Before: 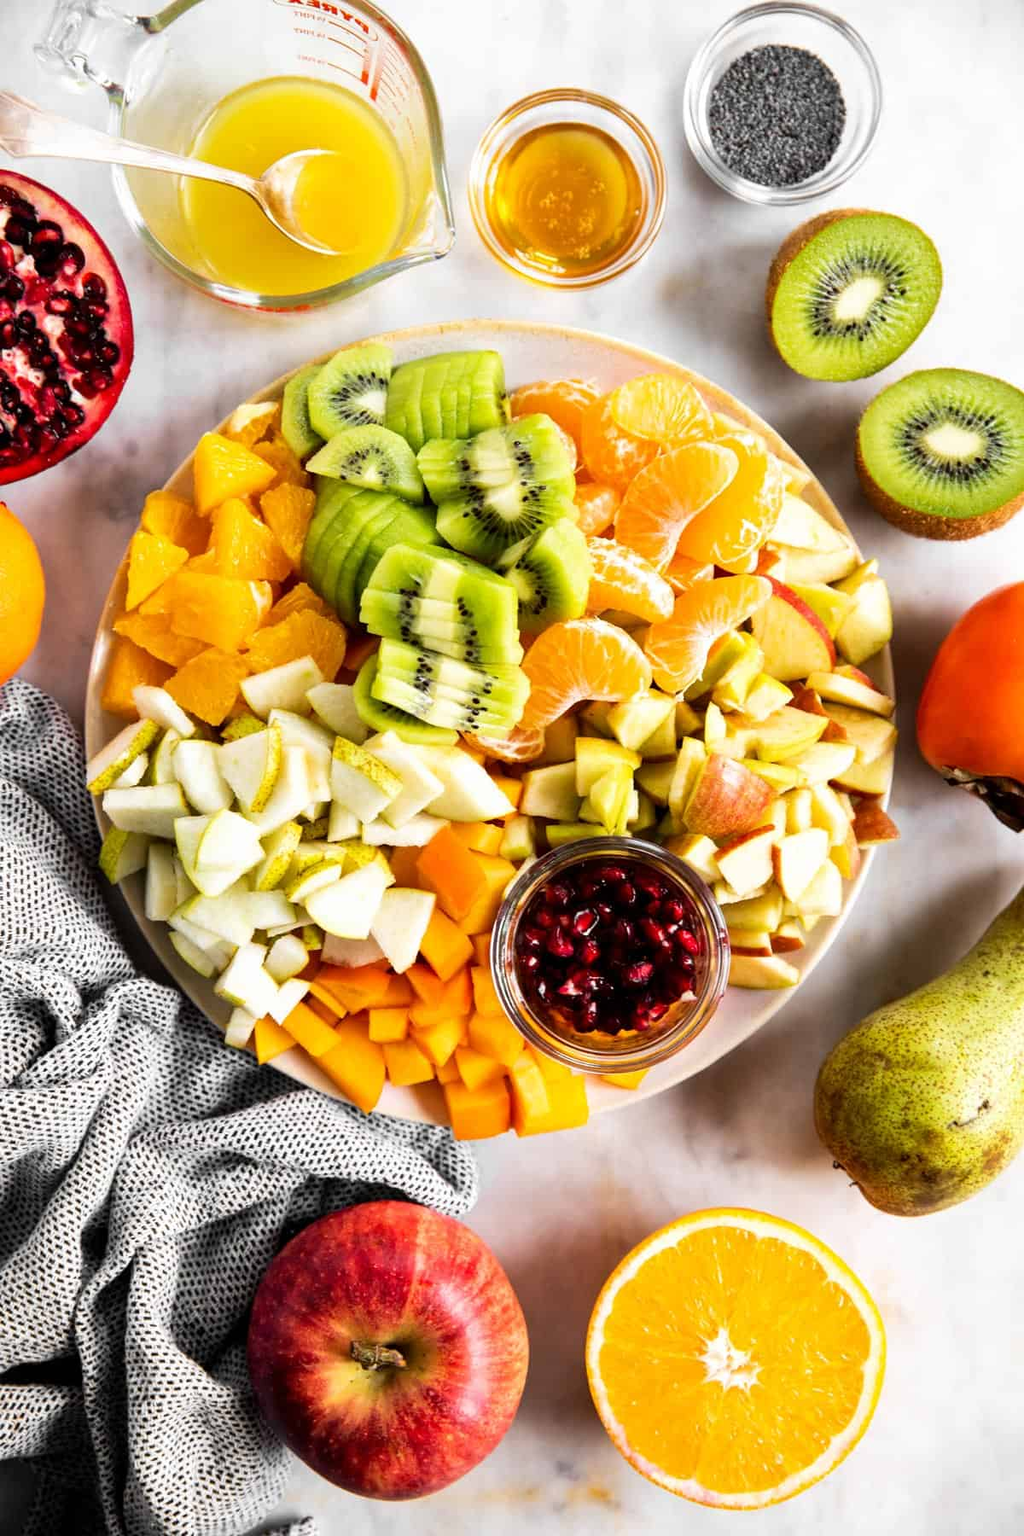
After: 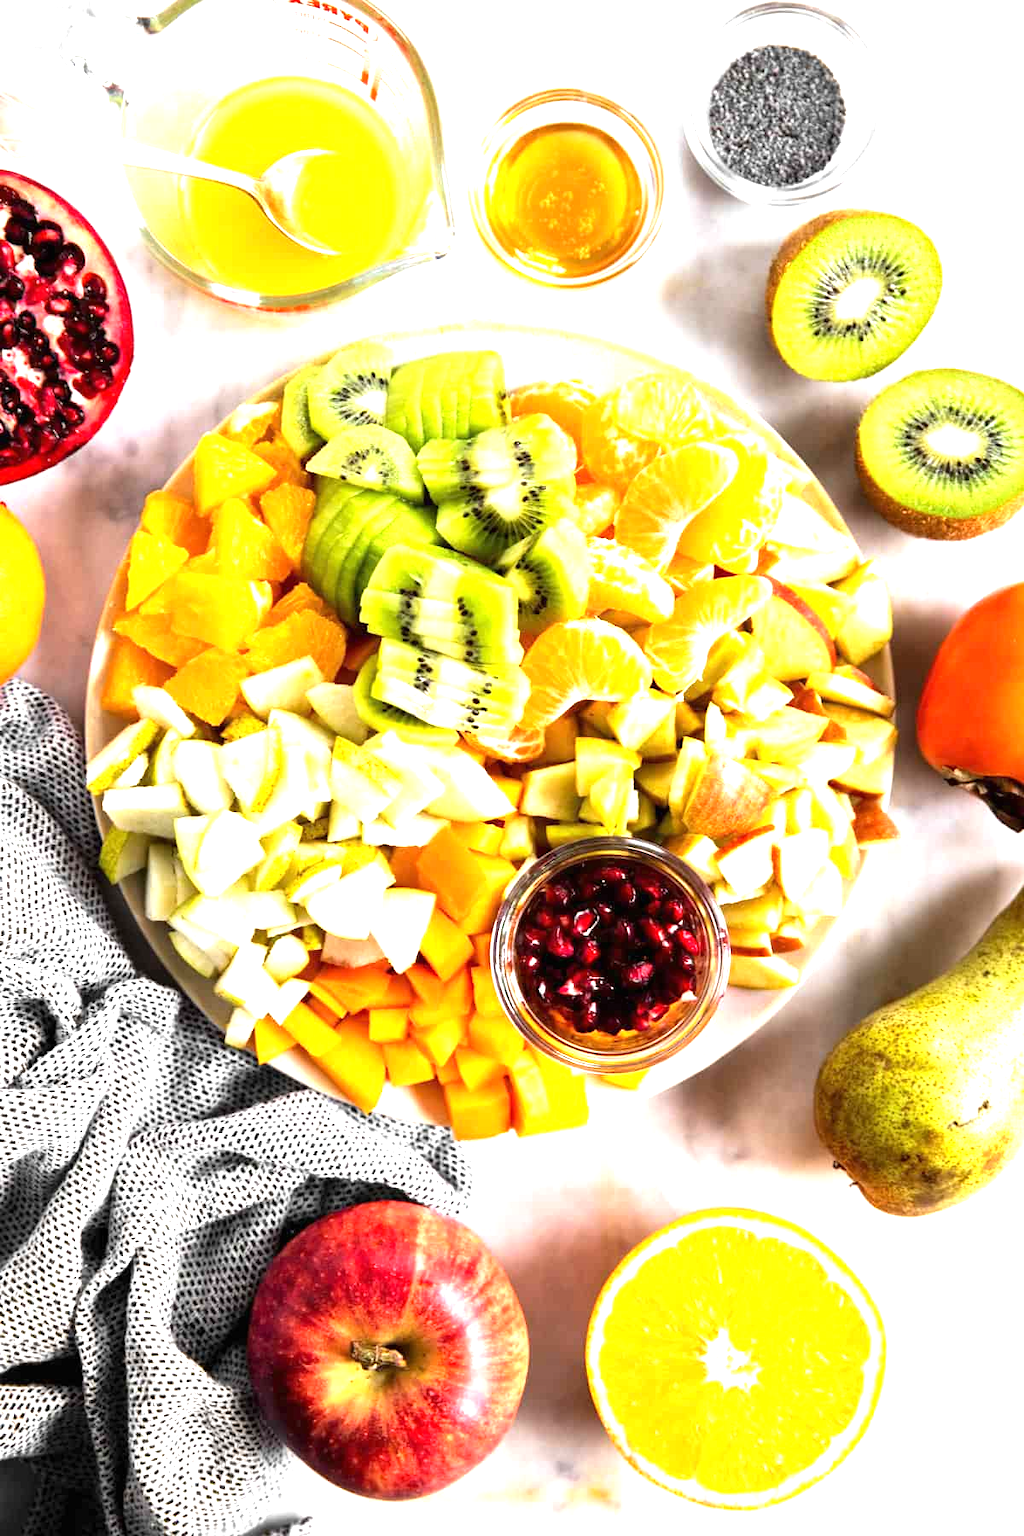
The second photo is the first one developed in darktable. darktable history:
exposure: black level correction 0, exposure 1.018 EV, compensate exposure bias true, compensate highlight preservation false
